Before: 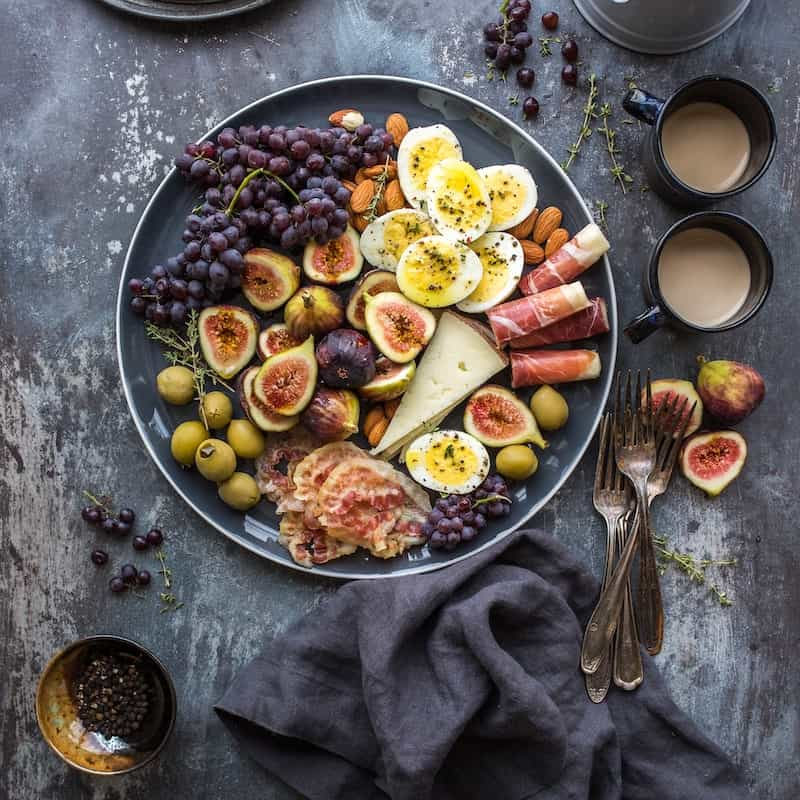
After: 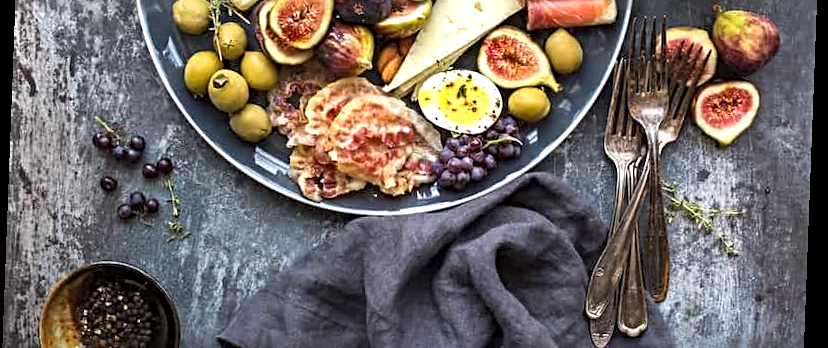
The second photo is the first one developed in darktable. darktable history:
exposure: exposure 0.574 EV, compensate highlight preservation false
crop: top 45.551%, bottom 12.262%
rotate and perspective: rotation 2.17°, automatic cropping off
sharpen: radius 4
